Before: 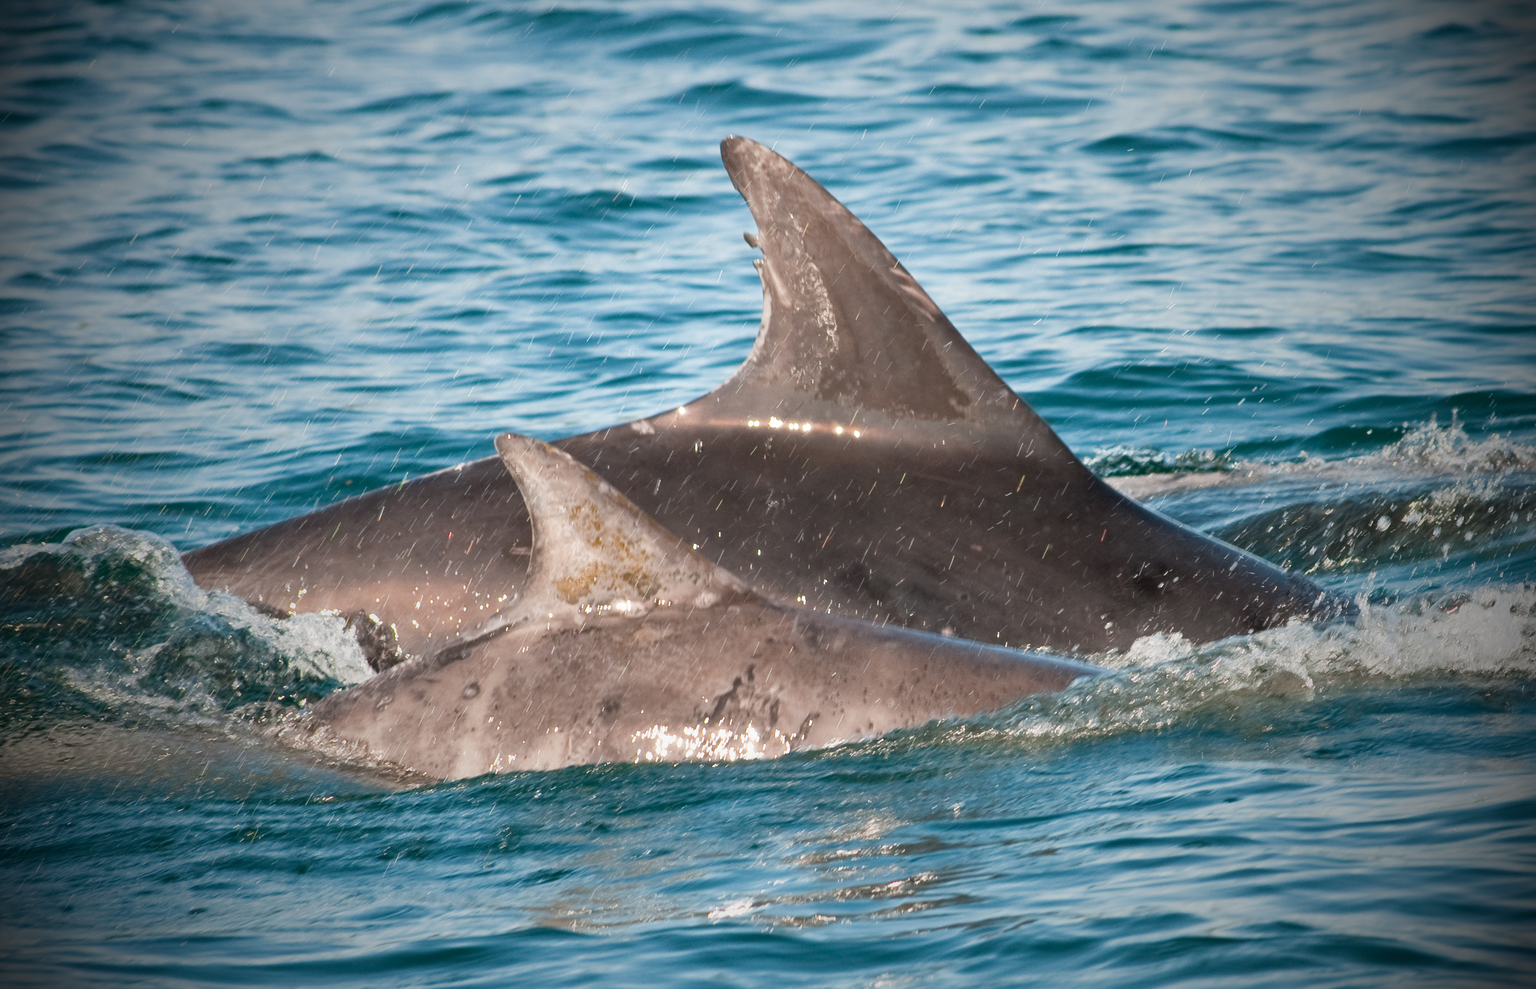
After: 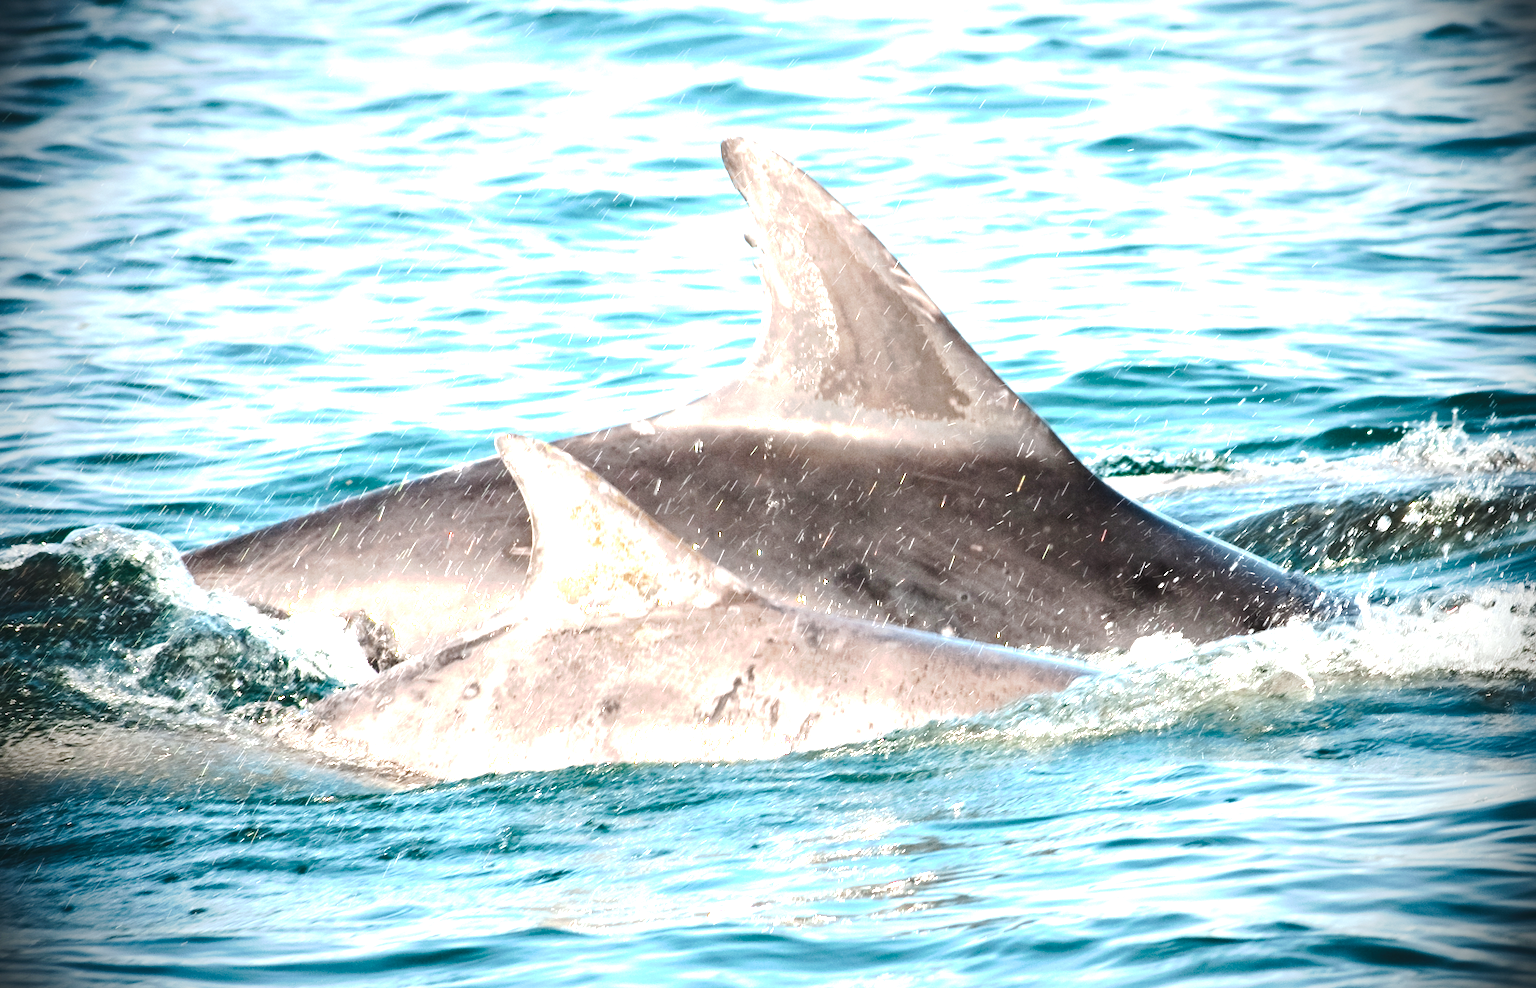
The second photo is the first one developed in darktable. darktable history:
exposure: black level correction 0, exposure 1.015 EV, compensate exposure bias true, compensate highlight preservation false
white balance: red 0.978, blue 0.999
tone equalizer: -8 EV -1.08 EV, -7 EV -1.01 EV, -6 EV -0.867 EV, -5 EV -0.578 EV, -3 EV 0.578 EV, -2 EV 0.867 EV, -1 EV 1.01 EV, +0 EV 1.08 EV, edges refinement/feathering 500, mask exposure compensation -1.57 EV, preserve details no
tone curve: curves: ch0 [(0, 0) (0.003, 0.031) (0.011, 0.041) (0.025, 0.054) (0.044, 0.06) (0.069, 0.083) (0.1, 0.108) (0.136, 0.135) (0.177, 0.179) (0.224, 0.231) (0.277, 0.294) (0.335, 0.378) (0.399, 0.463) (0.468, 0.552) (0.543, 0.627) (0.623, 0.694) (0.709, 0.776) (0.801, 0.849) (0.898, 0.905) (1, 1)], preserve colors none
